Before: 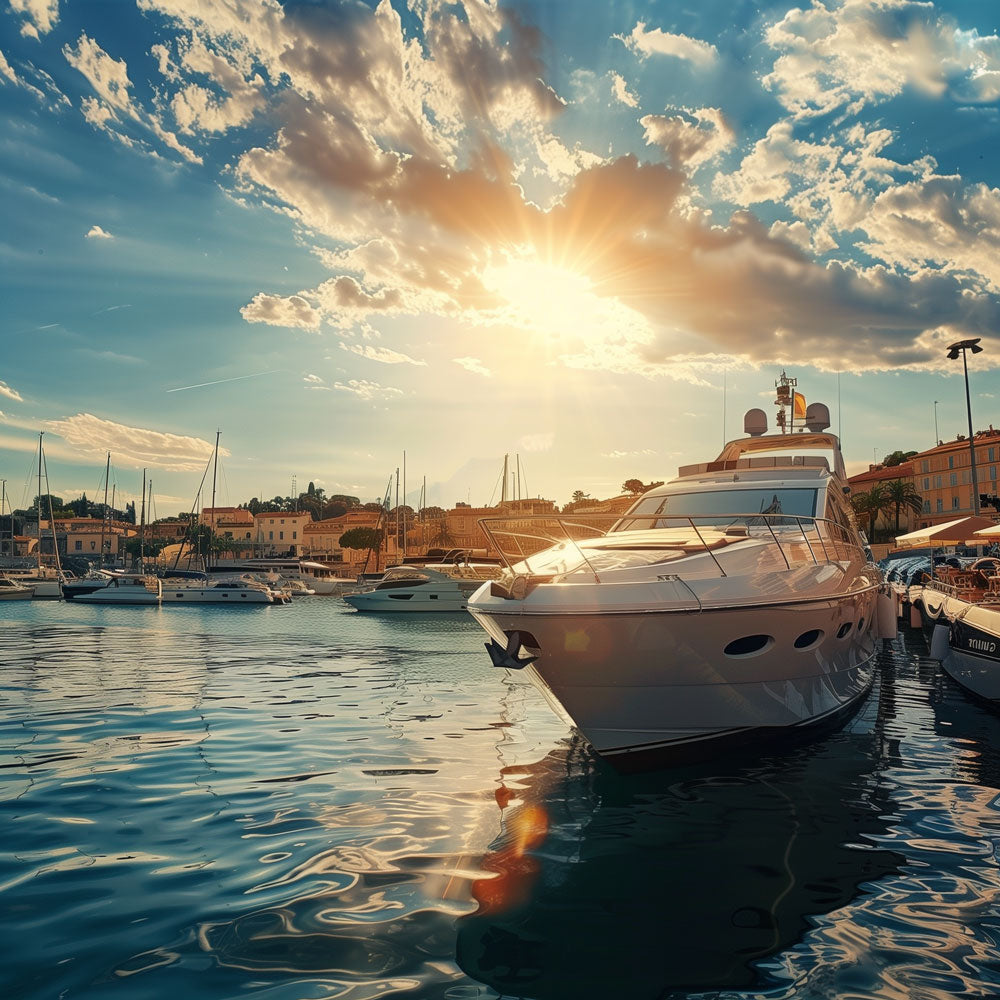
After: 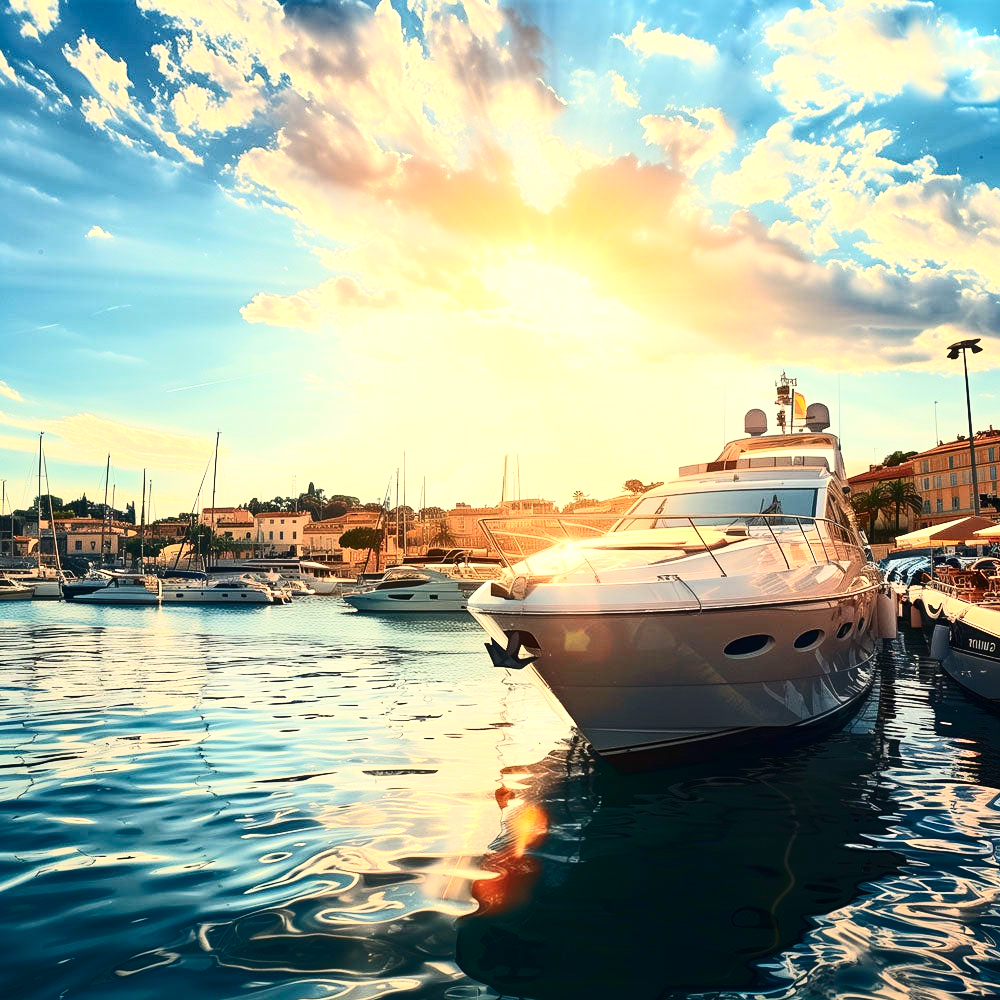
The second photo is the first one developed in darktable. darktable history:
exposure: exposure 0.766 EV, compensate highlight preservation false
contrast brightness saturation: contrast 0.4, brightness 0.1, saturation 0.21
